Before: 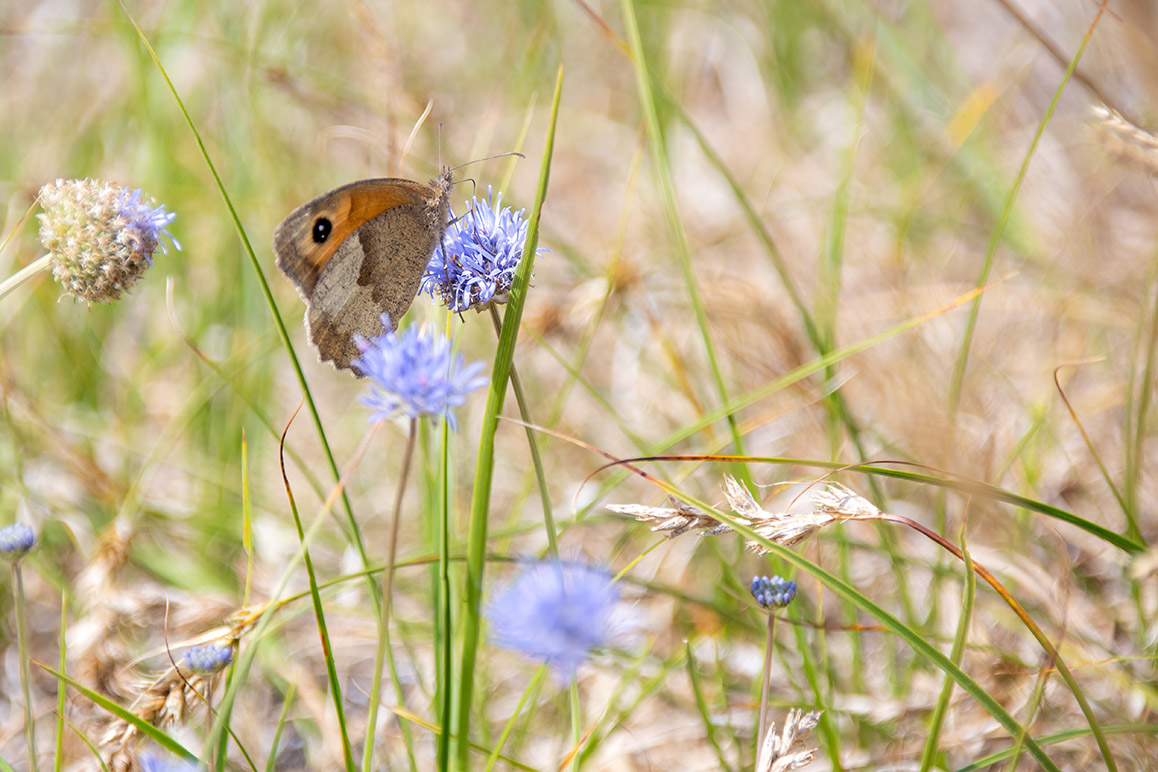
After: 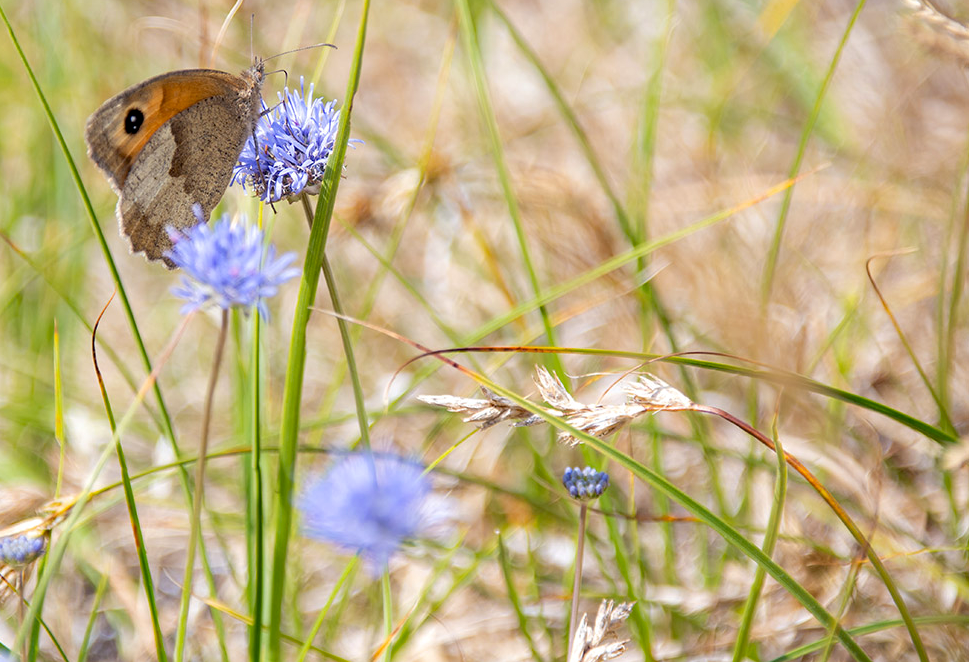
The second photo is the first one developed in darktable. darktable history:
crop: left 16.315%, top 14.246%
haze removal: compatibility mode true, adaptive false
